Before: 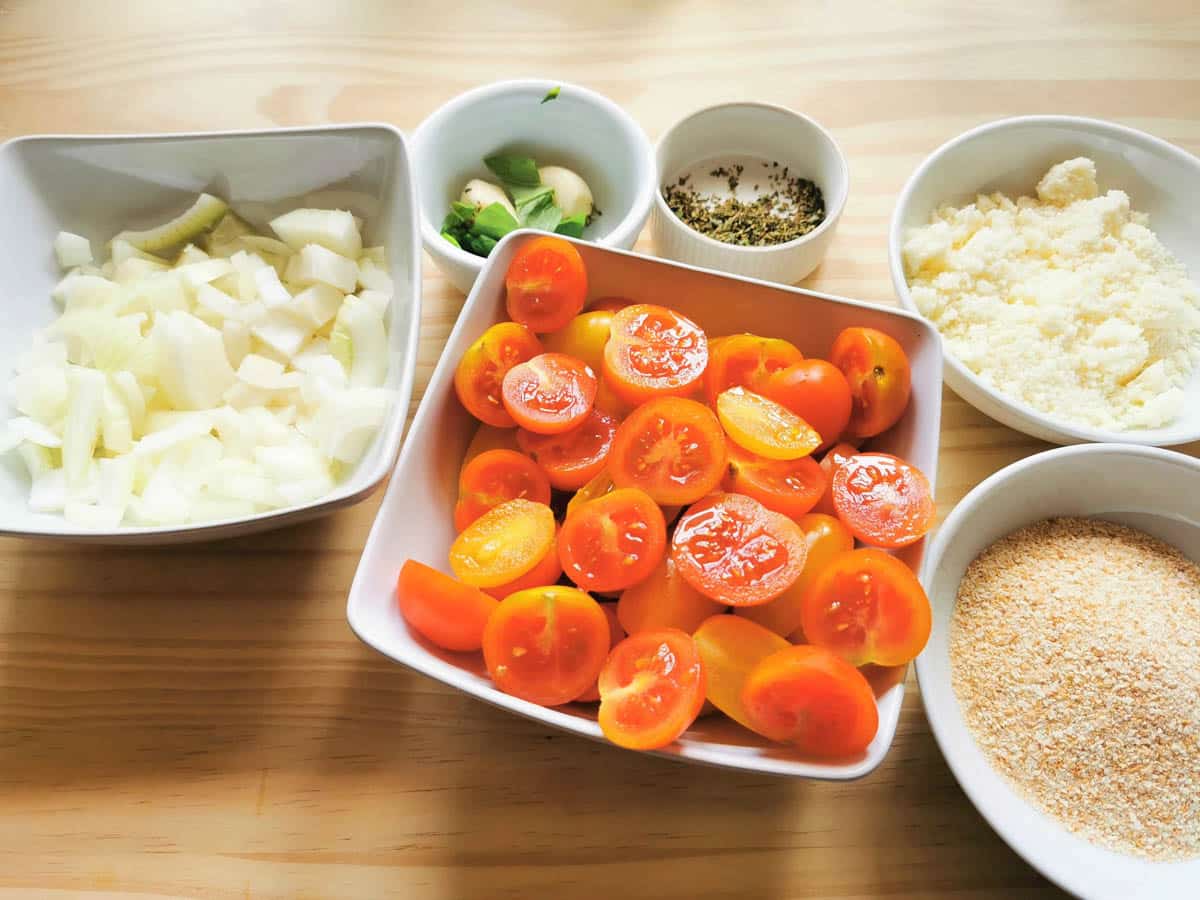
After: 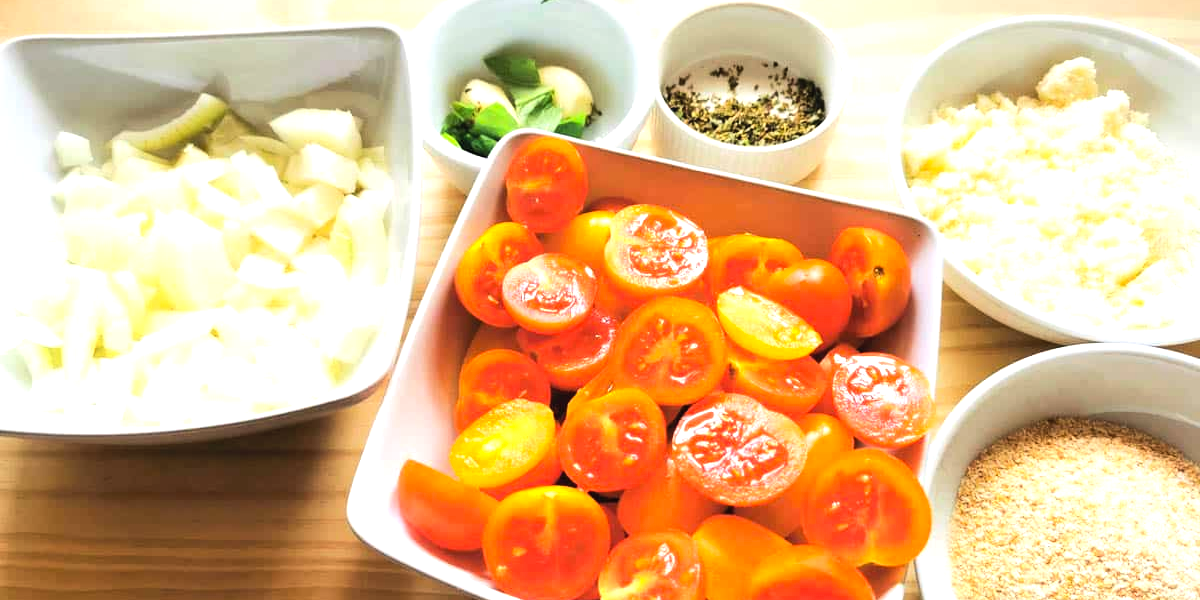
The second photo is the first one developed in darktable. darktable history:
tone equalizer: -8 EV -0.75 EV, -7 EV -0.7 EV, -6 EV -0.6 EV, -5 EV -0.4 EV, -3 EV 0.4 EV, -2 EV 0.6 EV, -1 EV 0.7 EV, +0 EV 0.75 EV, edges refinement/feathering 500, mask exposure compensation -1.57 EV, preserve details no
contrast brightness saturation: brightness 0.09, saturation 0.19
crop: top 11.166%, bottom 22.168%
